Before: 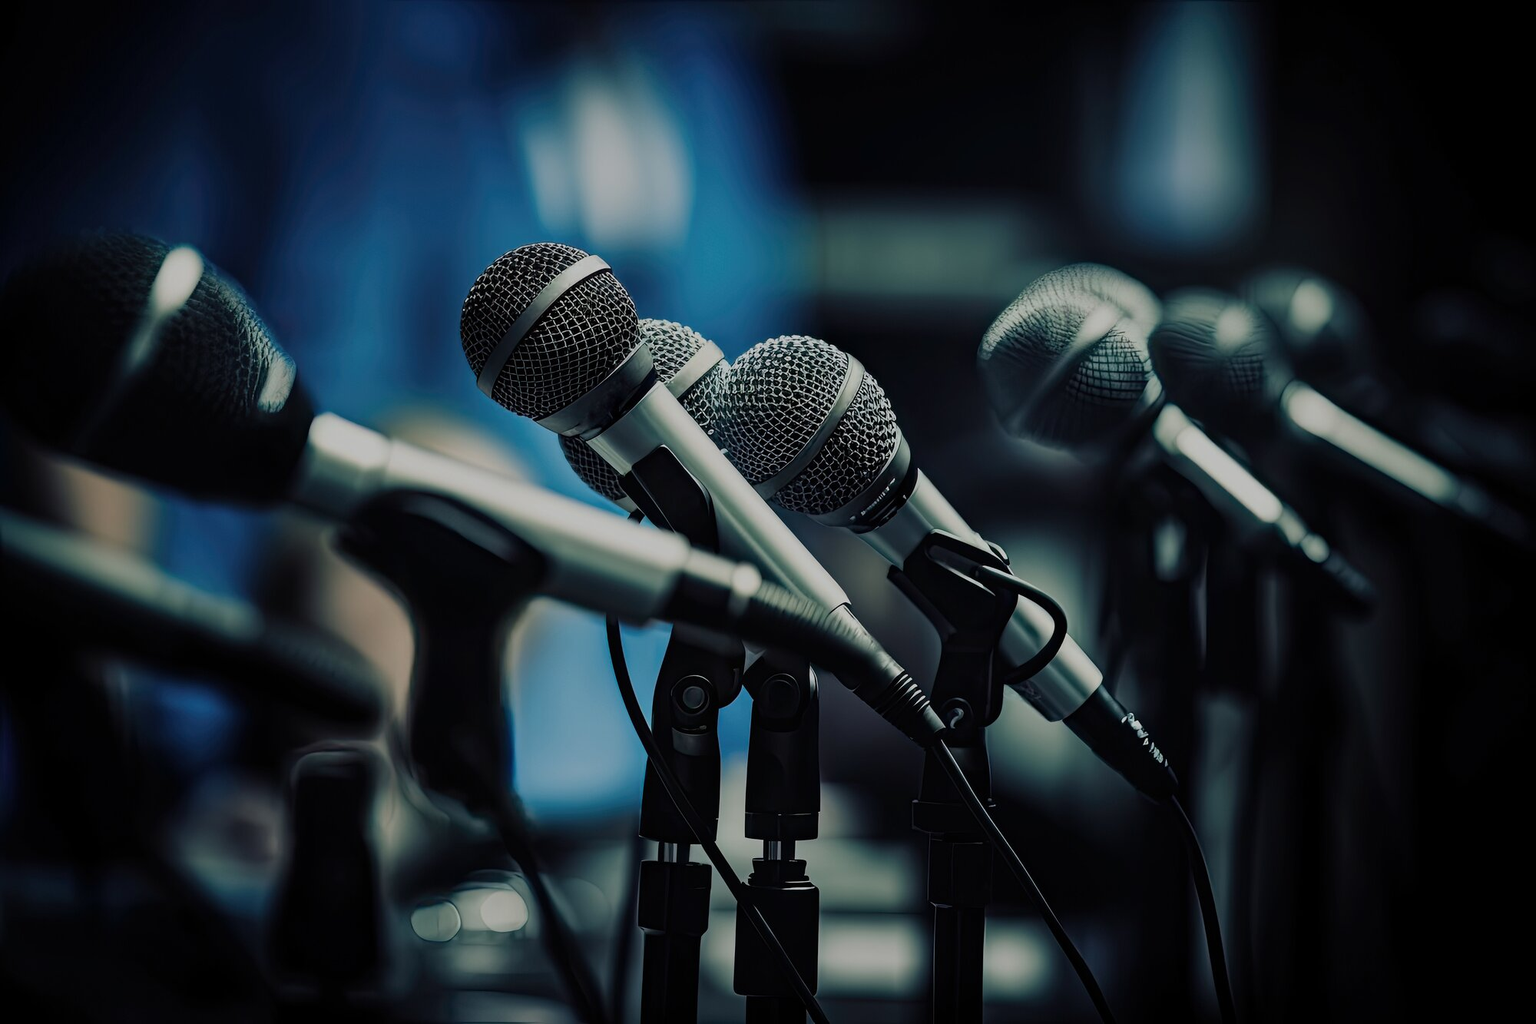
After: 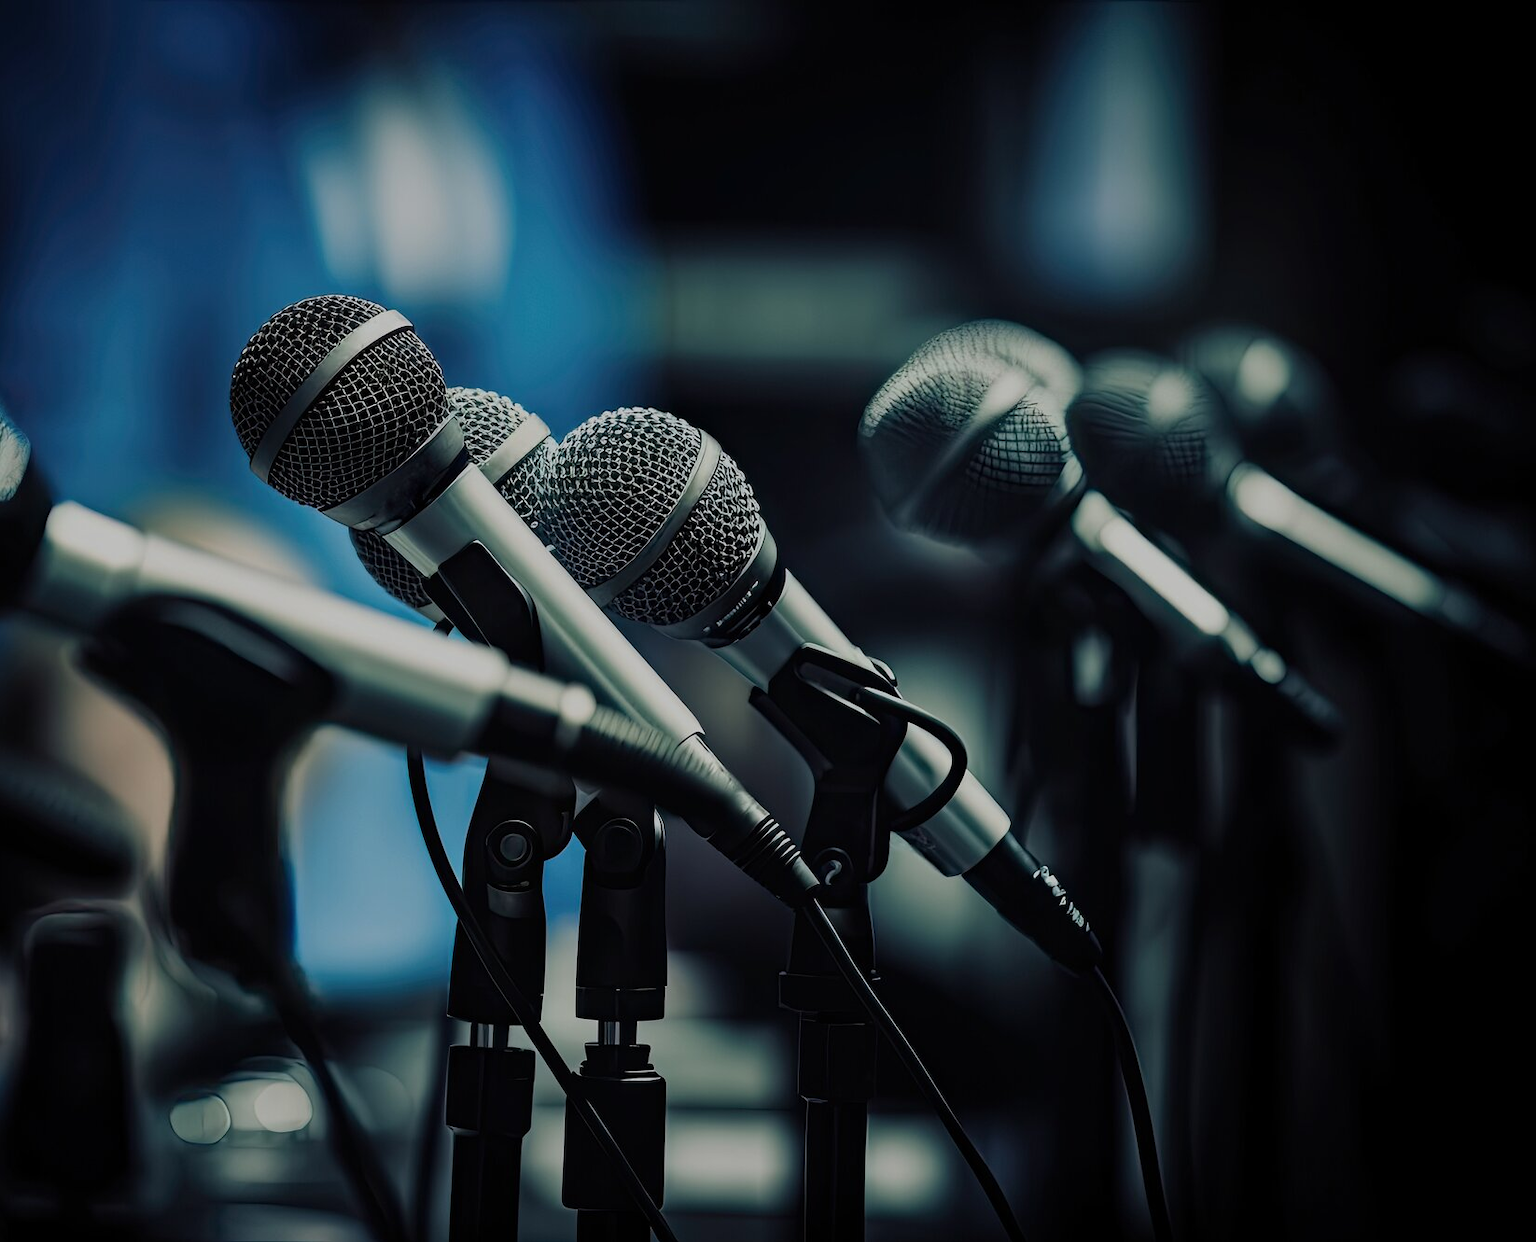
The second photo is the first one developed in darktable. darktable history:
crop: left 17.663%, bottom 0.021%
